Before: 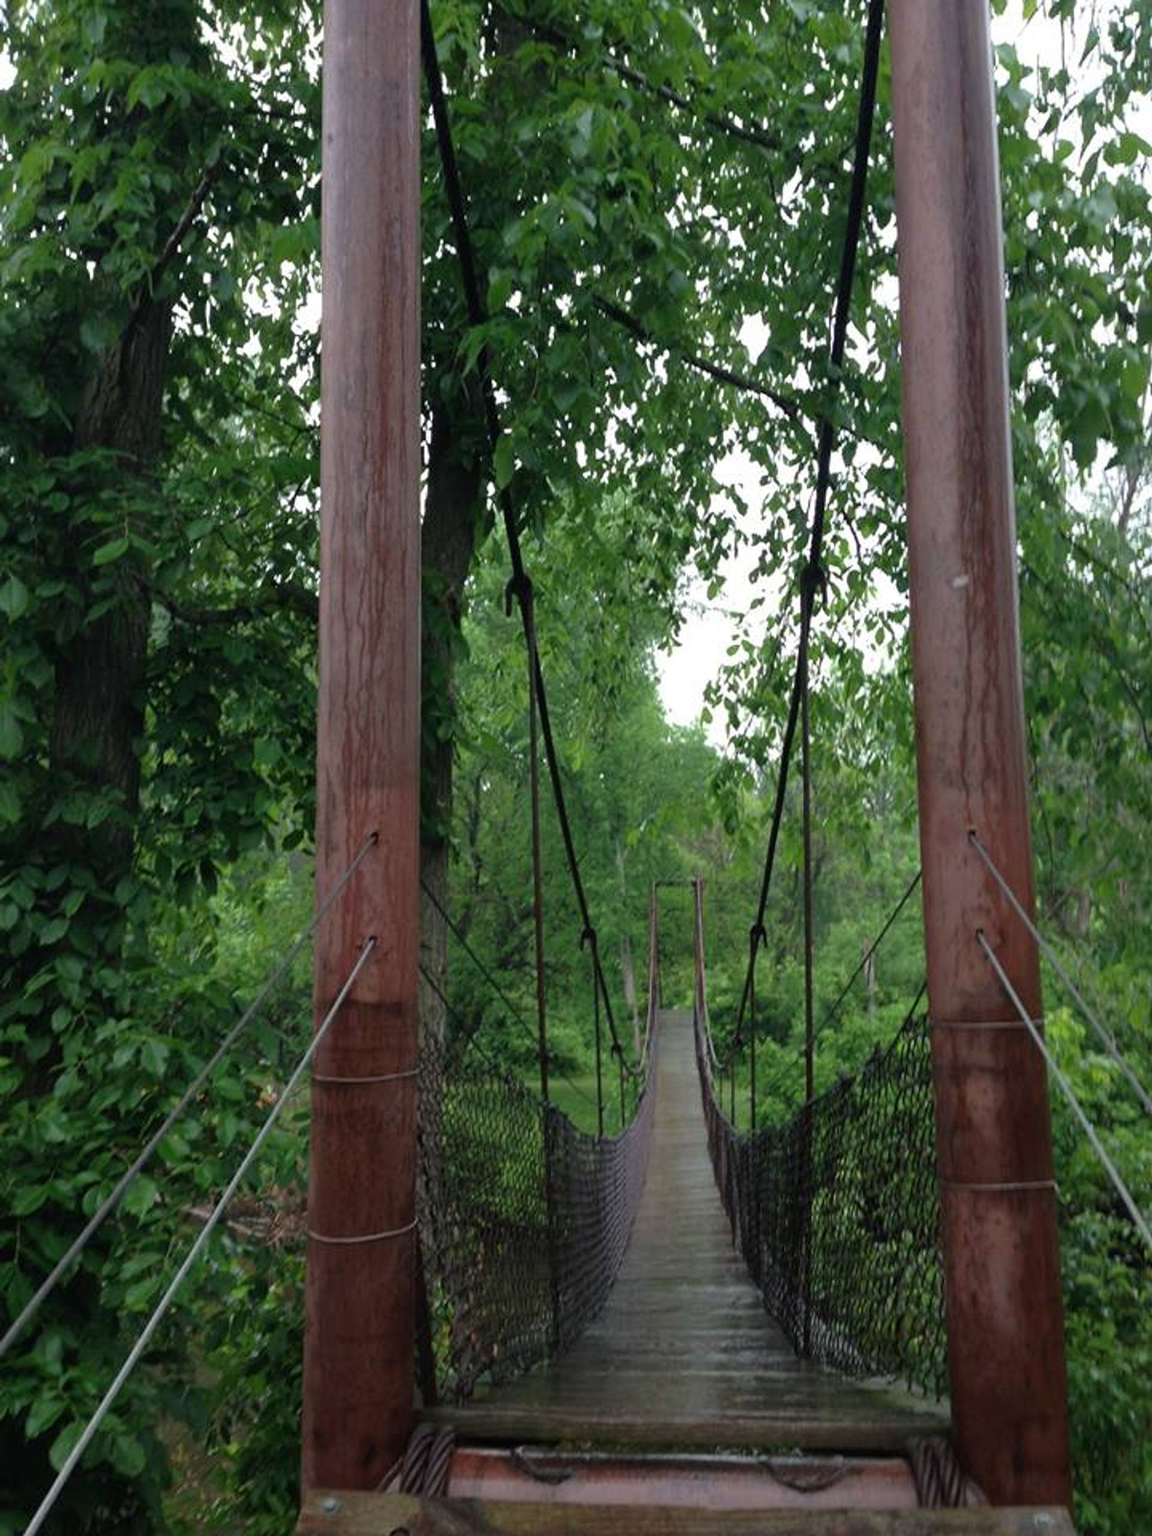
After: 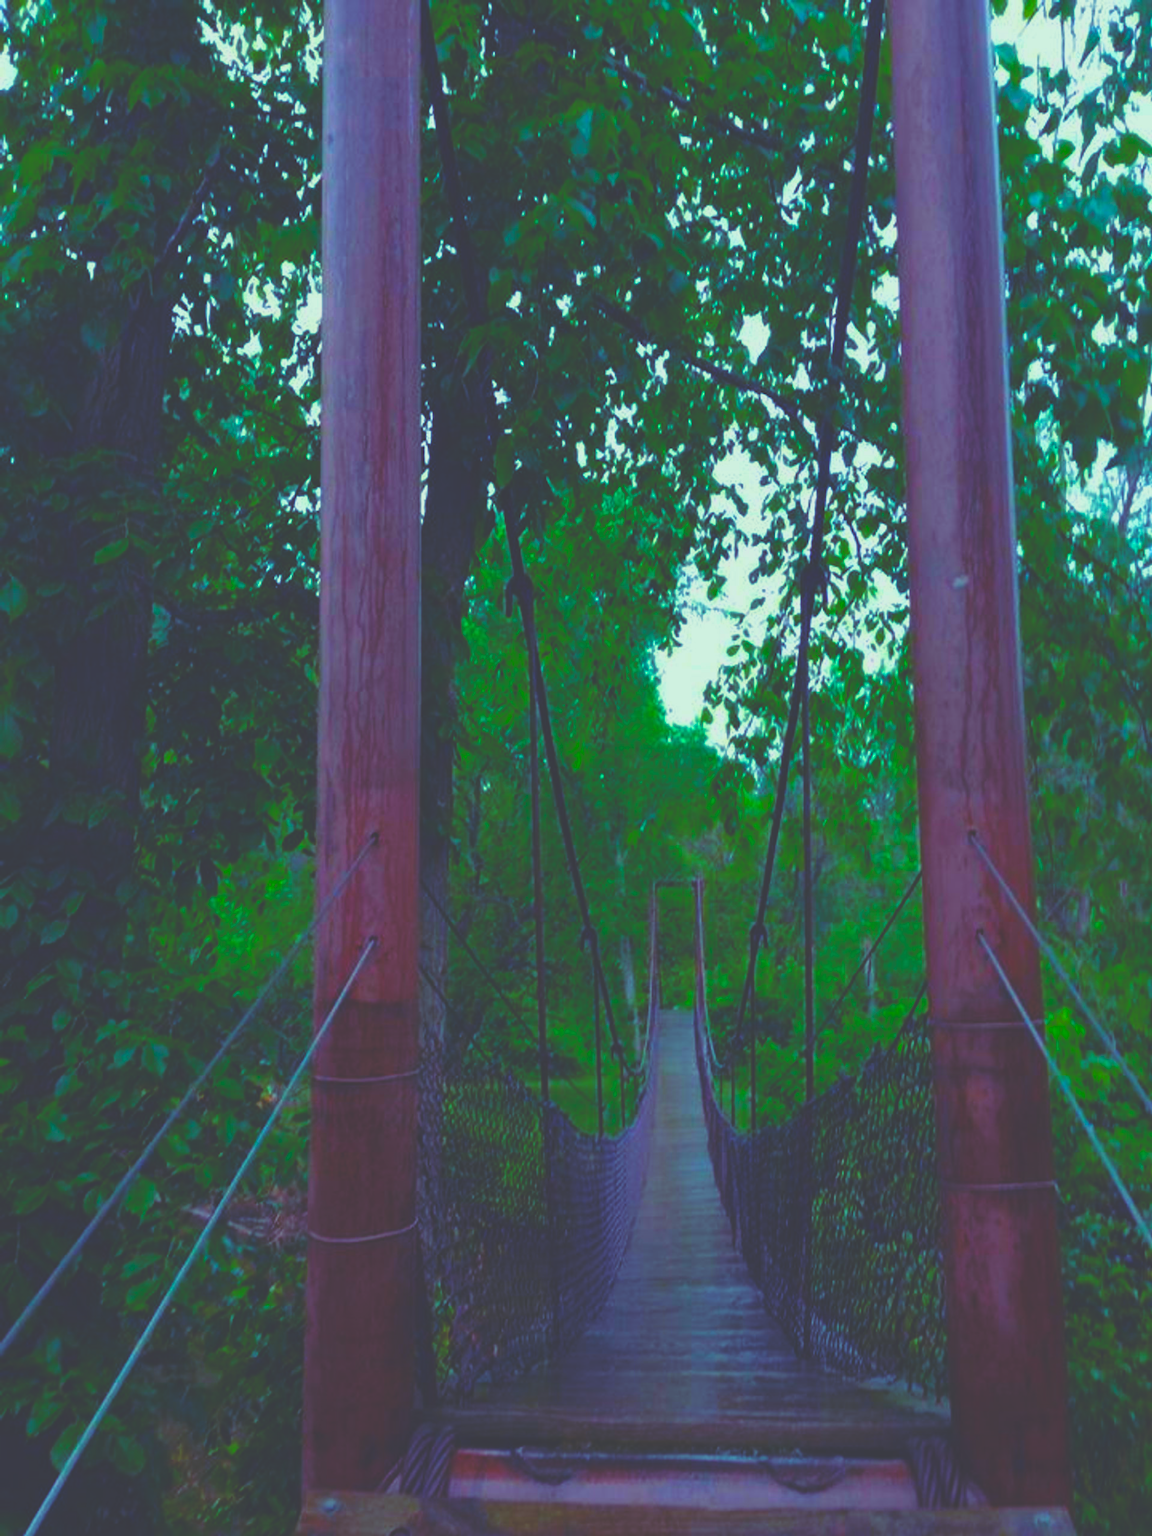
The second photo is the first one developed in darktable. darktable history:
color balance rgb: perceptual saturation grading › global saturation 100%
contrast brightness saturation: contrast -0.19, saturation 0.19
rgb curve: curves: ch0 [(0, 0.186) (0.314, 0.284) (0.576, 0.466) (0.805, 0.691) (0.936, 0.886)]; ch1 [(0, 0.186) (0.314, 0.284) (0.581, 0.534) (0.771, 0.746) (0.936, 0.958)]; ch2 [(0, 0.216) (0.275, 0.39) (1, 1)], mode RGB, independent channels, compensate middle gray true, preserve colors none
